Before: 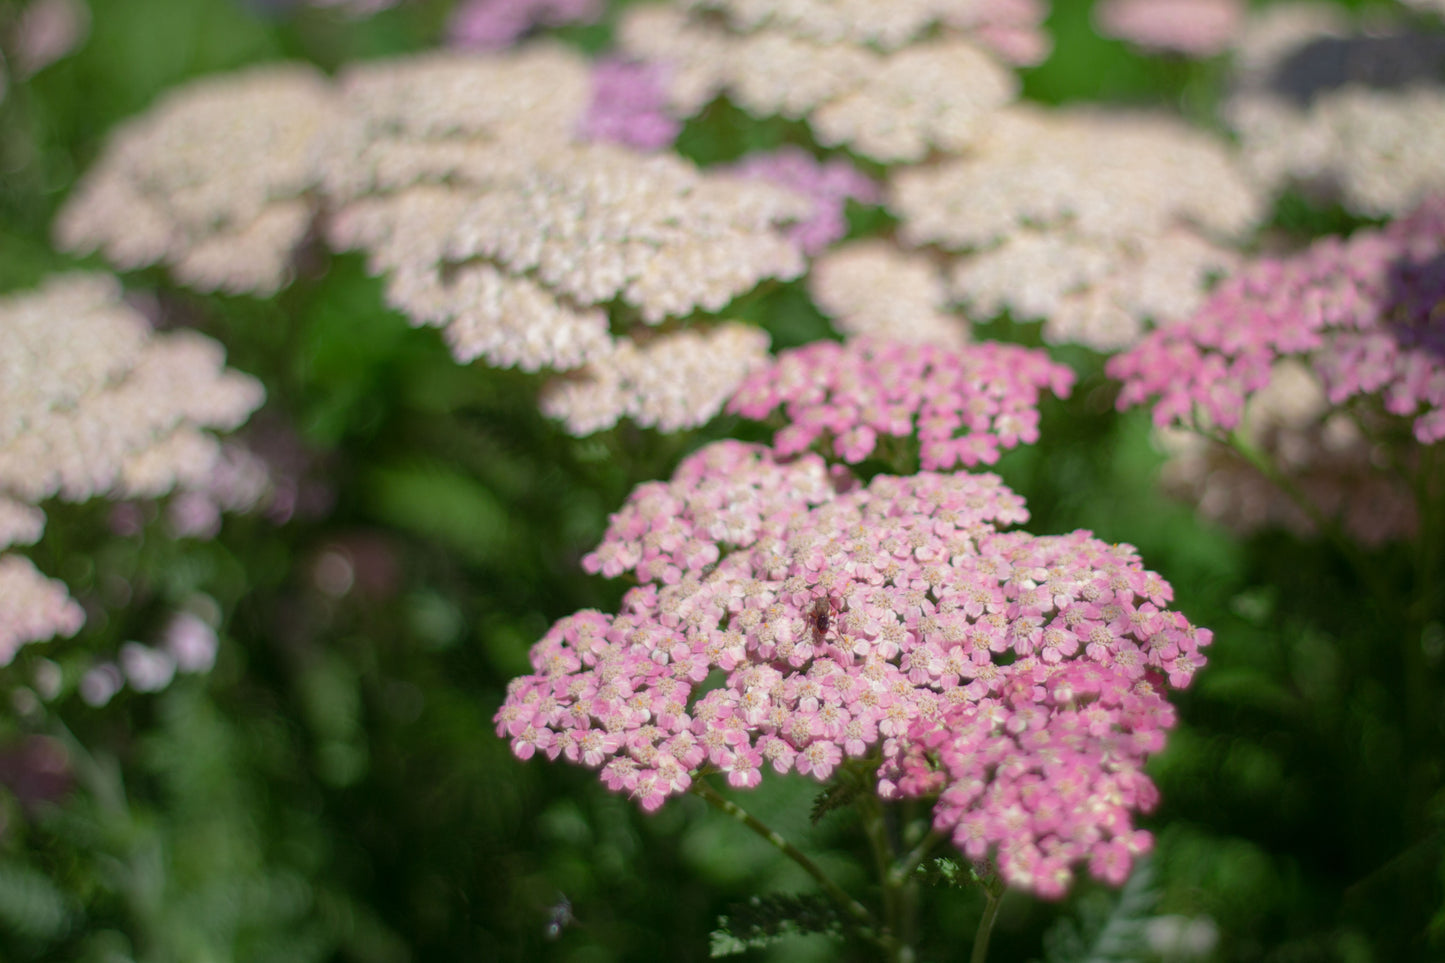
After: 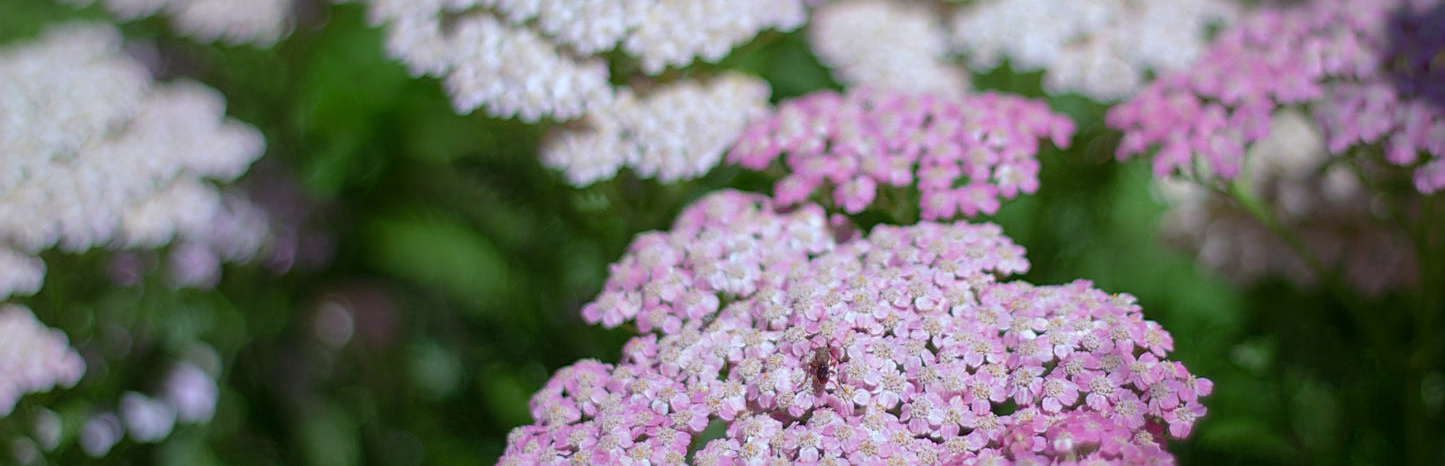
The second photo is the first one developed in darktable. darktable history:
sharpen: on, module defaults
white balance: red 0.926, green 1.003, blue 1.133
crop and rotate: top 26.056%, bottom 25.543%
